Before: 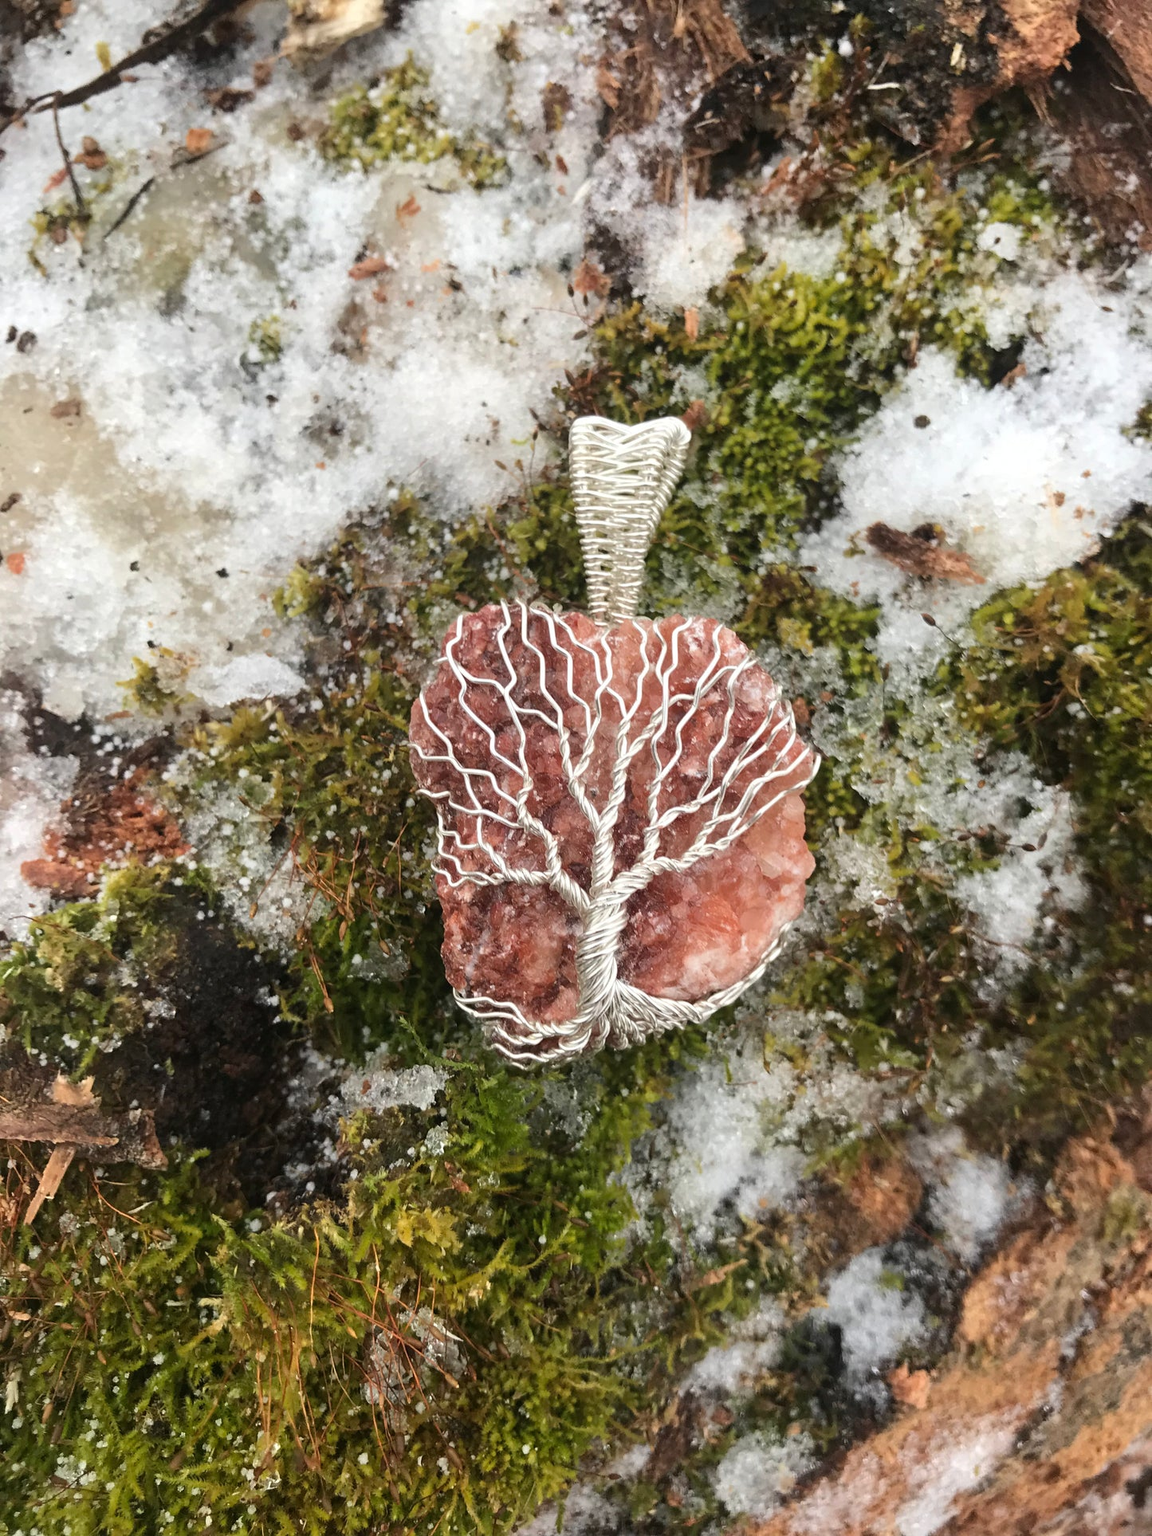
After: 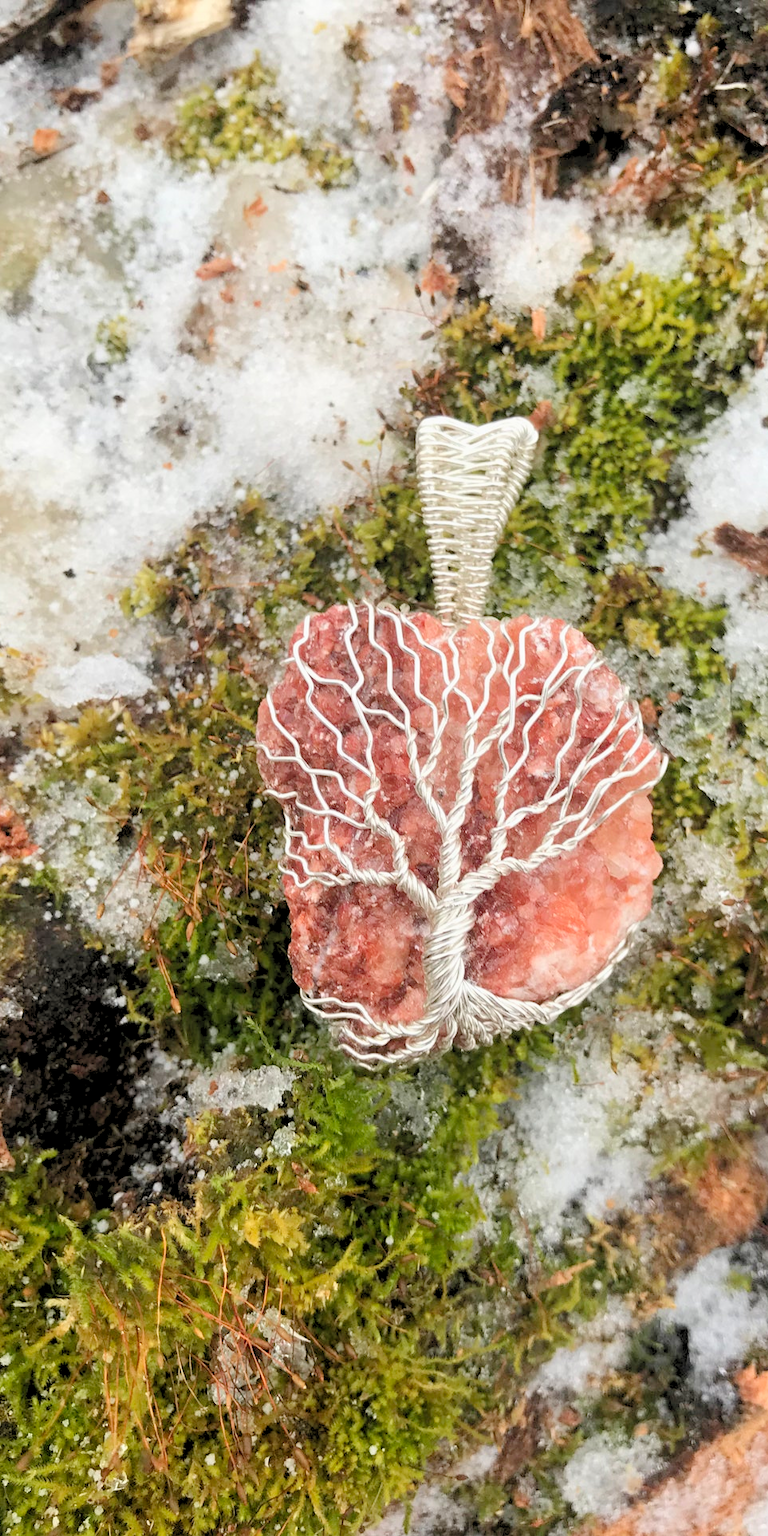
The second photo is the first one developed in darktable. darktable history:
crop and rotate: left 13.342%, right 19.991%
levels: levels [0.072, 0.414, 0.976]
exposure: exposure -0.177 EV, compensate highlight preservation false
